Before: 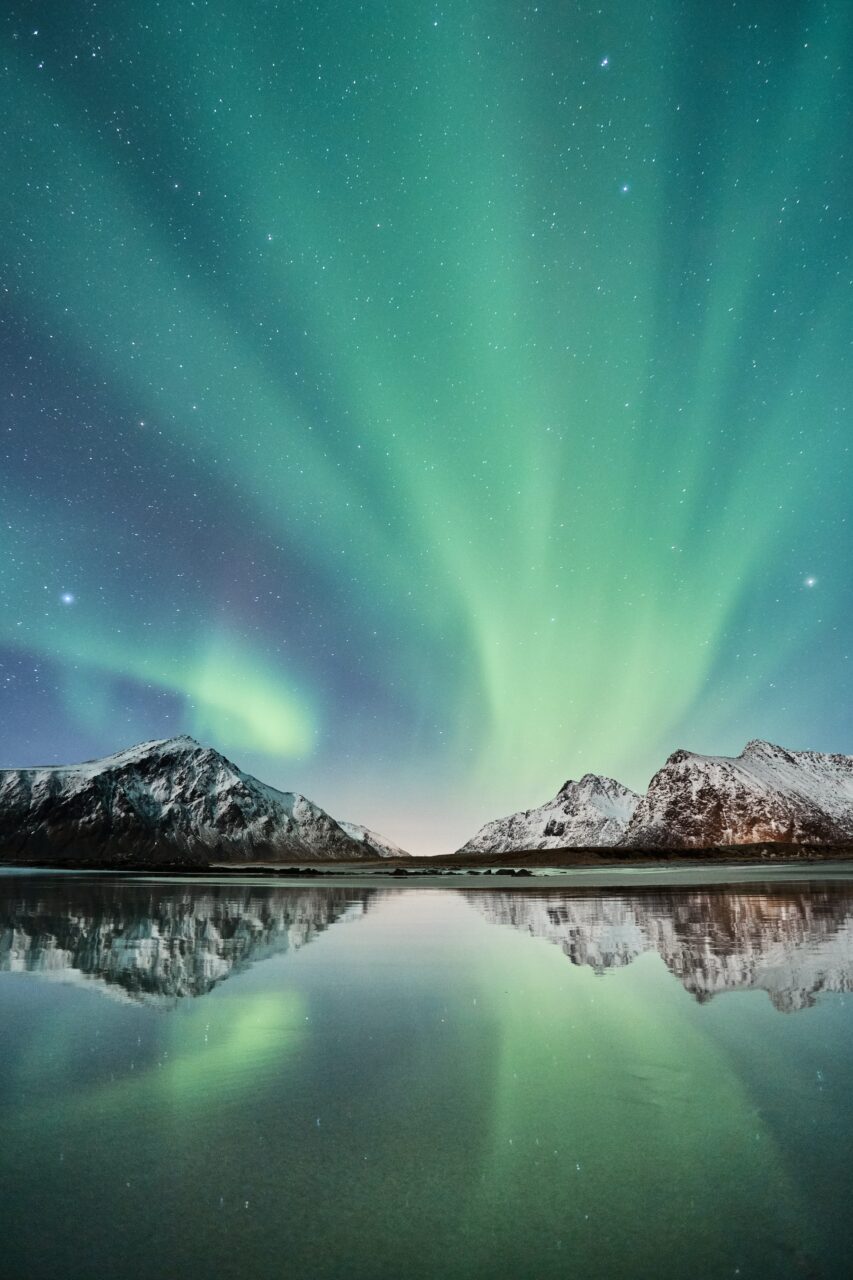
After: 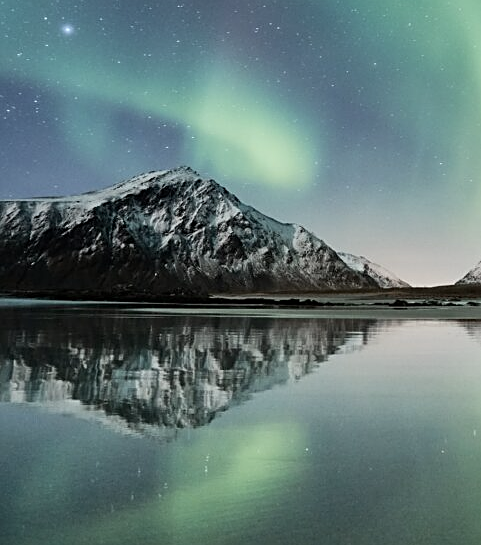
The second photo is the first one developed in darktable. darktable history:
crop: top 44.483%, right 43.593%, bottom 12.892%
exposure: exposure -0.157 EV, compensate highlight preservation false
color correction: saturation 0.8
sharpen: on, module defaults
